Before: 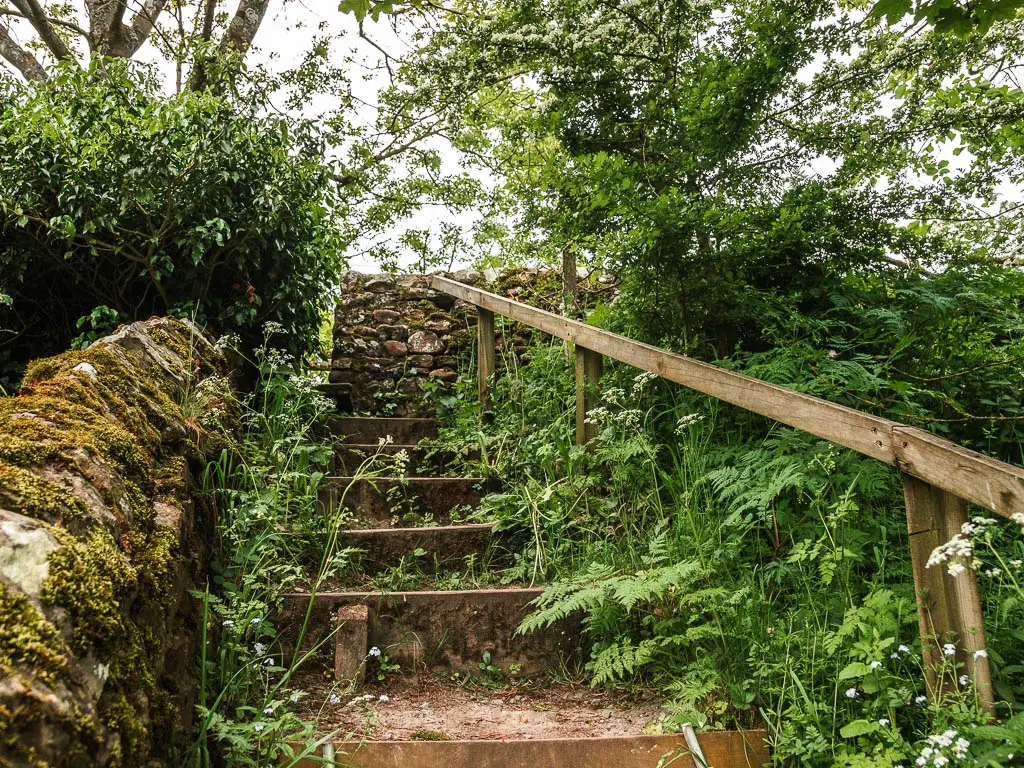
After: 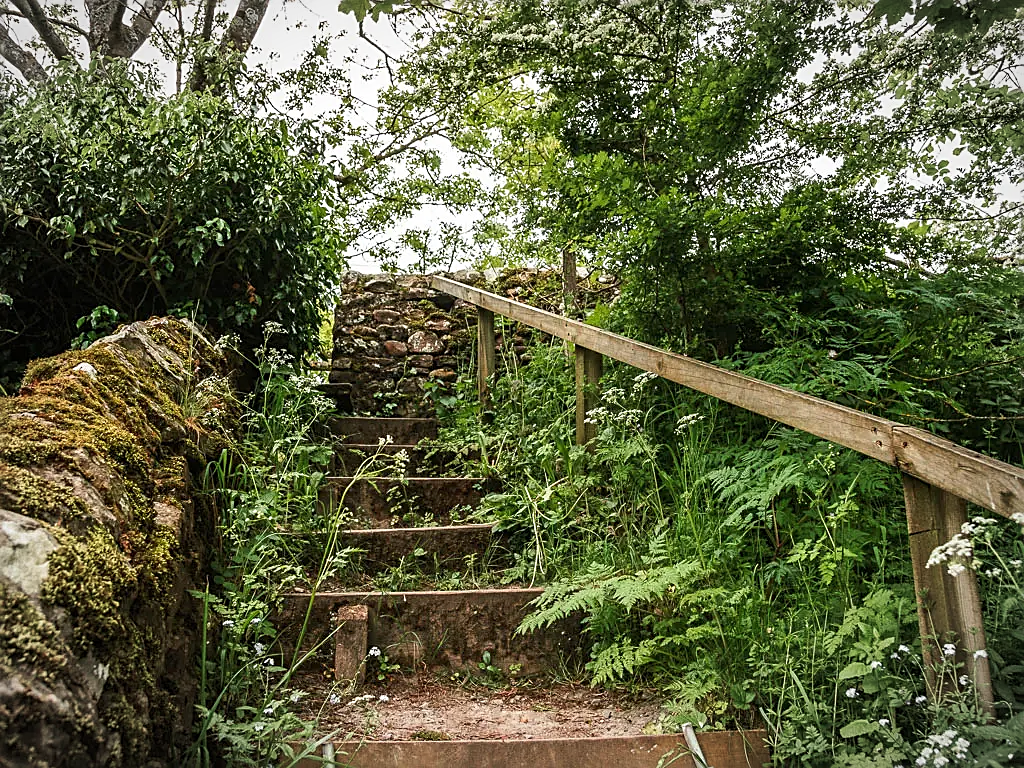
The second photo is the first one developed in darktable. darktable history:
vignetting: brightness -0.296, automatic ratio true
sharpen: on, module defaults
